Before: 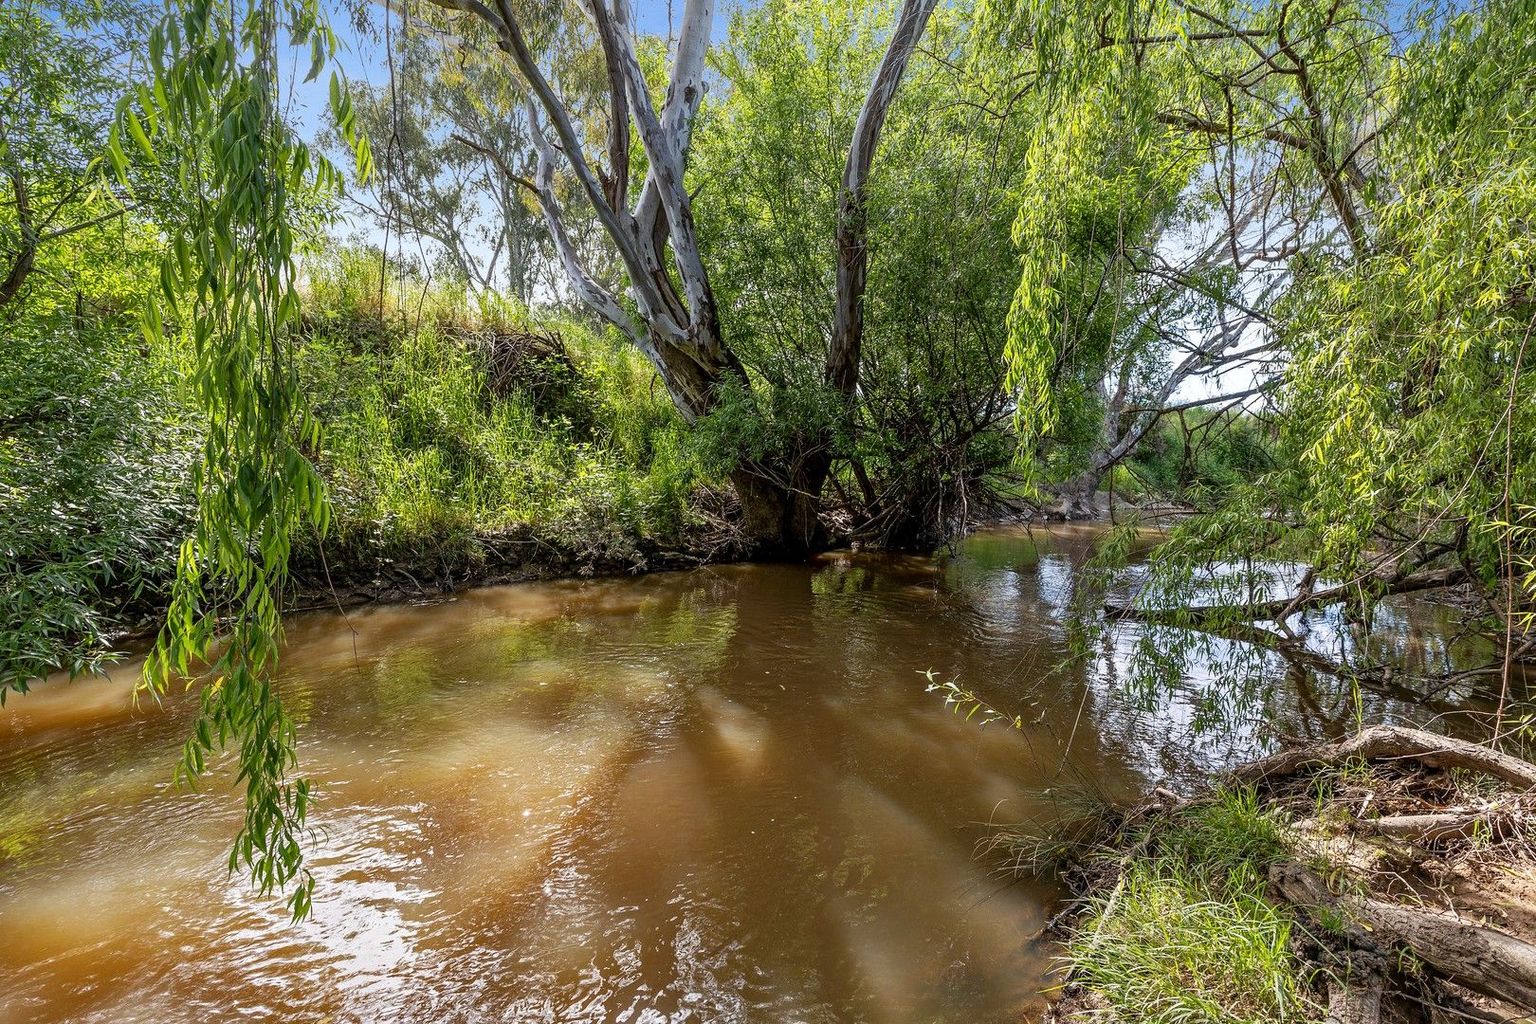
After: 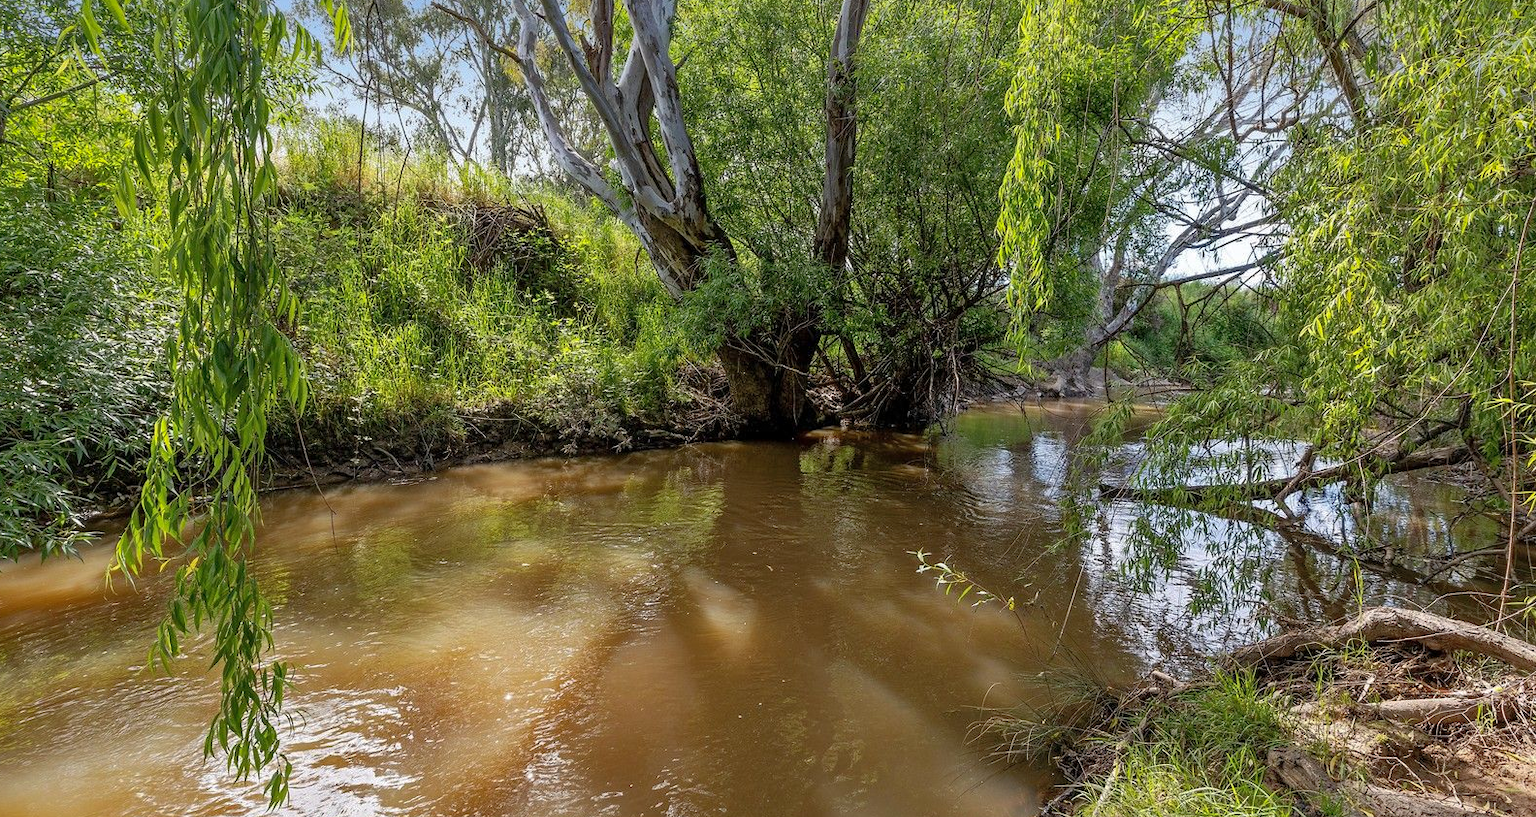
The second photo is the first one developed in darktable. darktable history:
shadows and highlights: on, module defaults
crop and rotate: left 1.954%, top 12.915%, right 0.25%, bottom 8.962%
